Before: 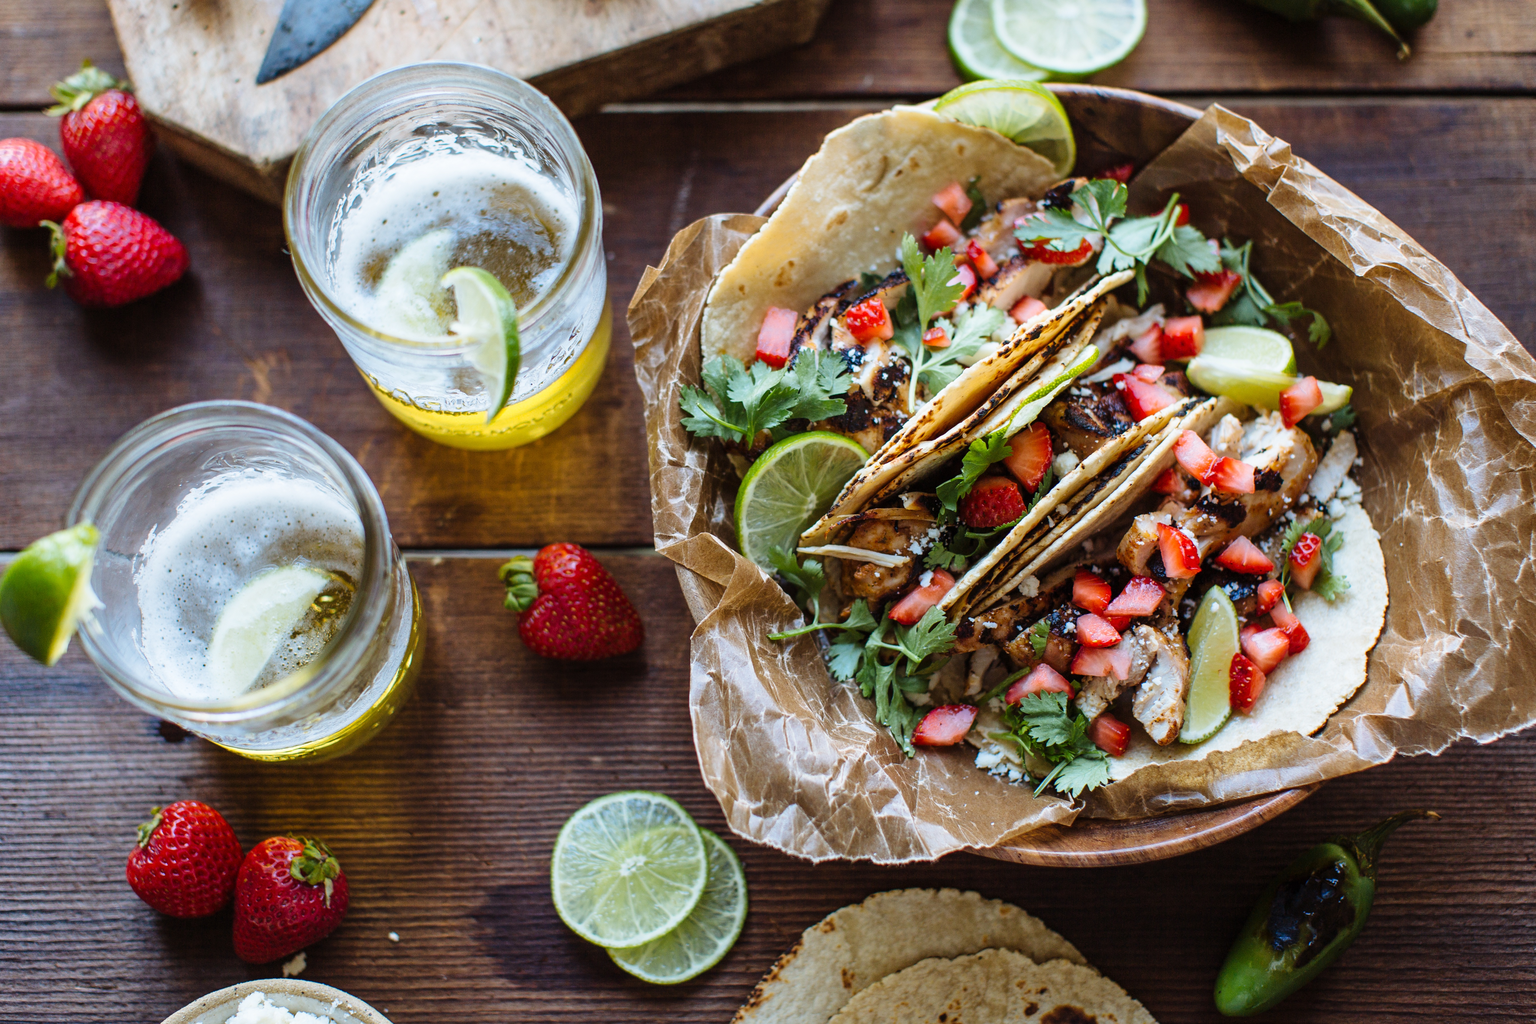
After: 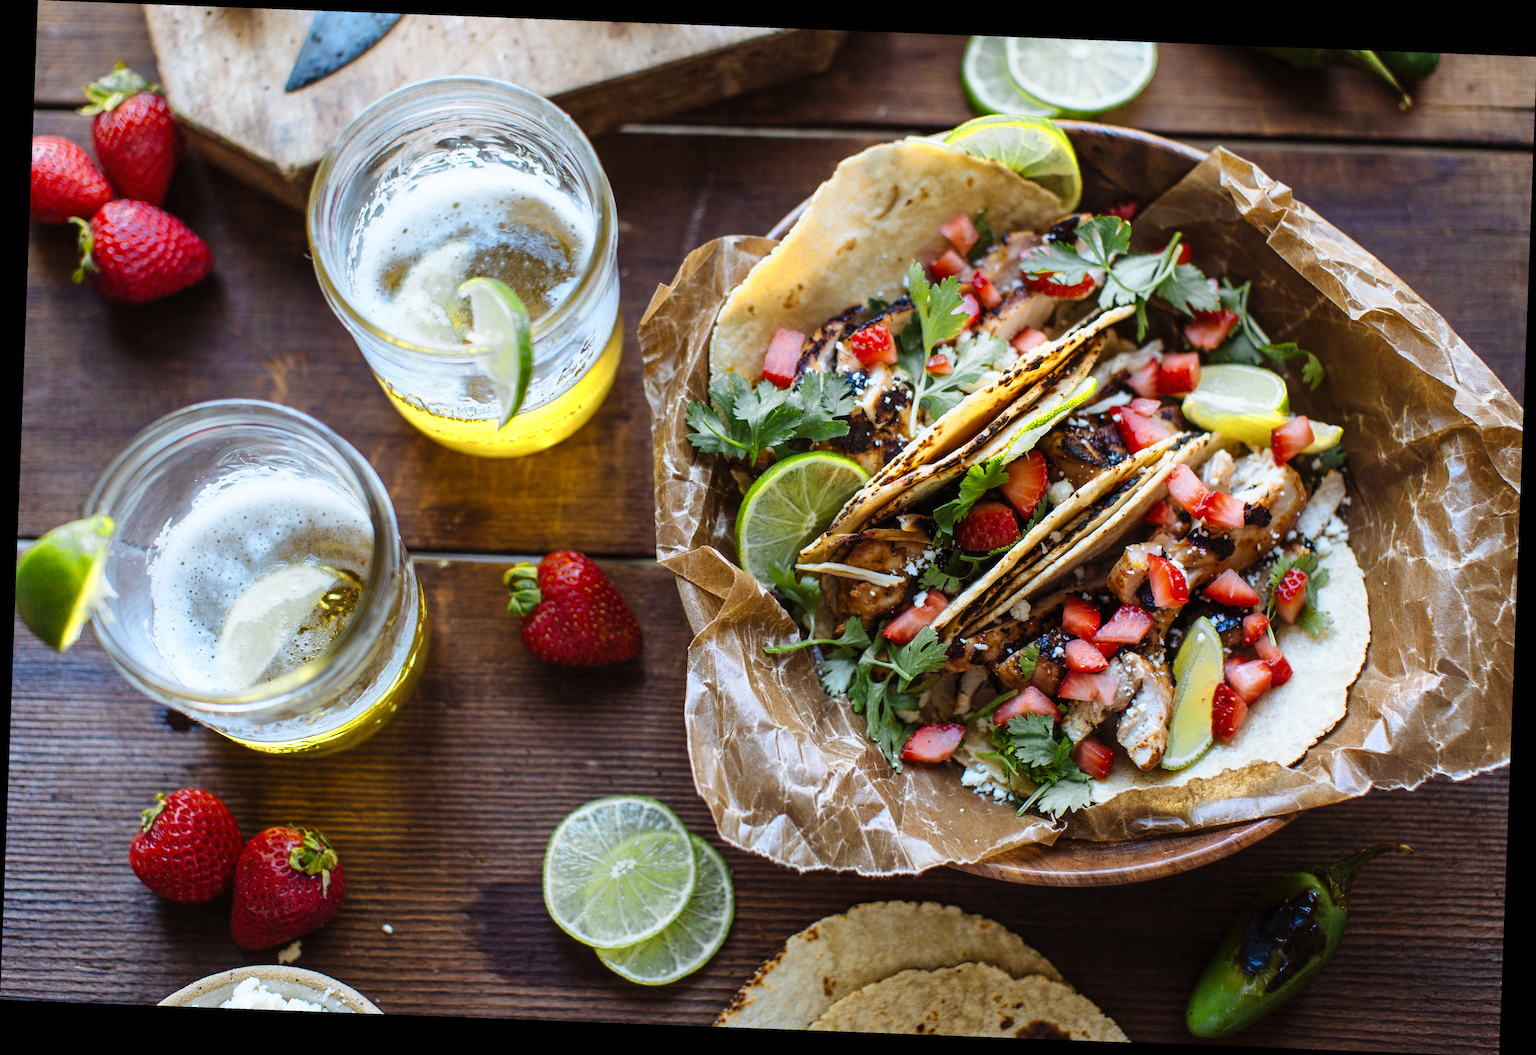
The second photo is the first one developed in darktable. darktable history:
rotate and perspective: rotation 2.17°, automatic cropping off
color zones: curves: ch0 [(0, 0.485) (0.178, 0.476) (0.261, 0.623) (0.411, 0.403) (0.708, 0.603) (0.934, 0.412)]; ch1 [(0.003, 0.485) (0.149, 0.496) (0.229, 0.584) (0.326, 0.551) (0.484, 0.262) (0.757, 0.643)]
